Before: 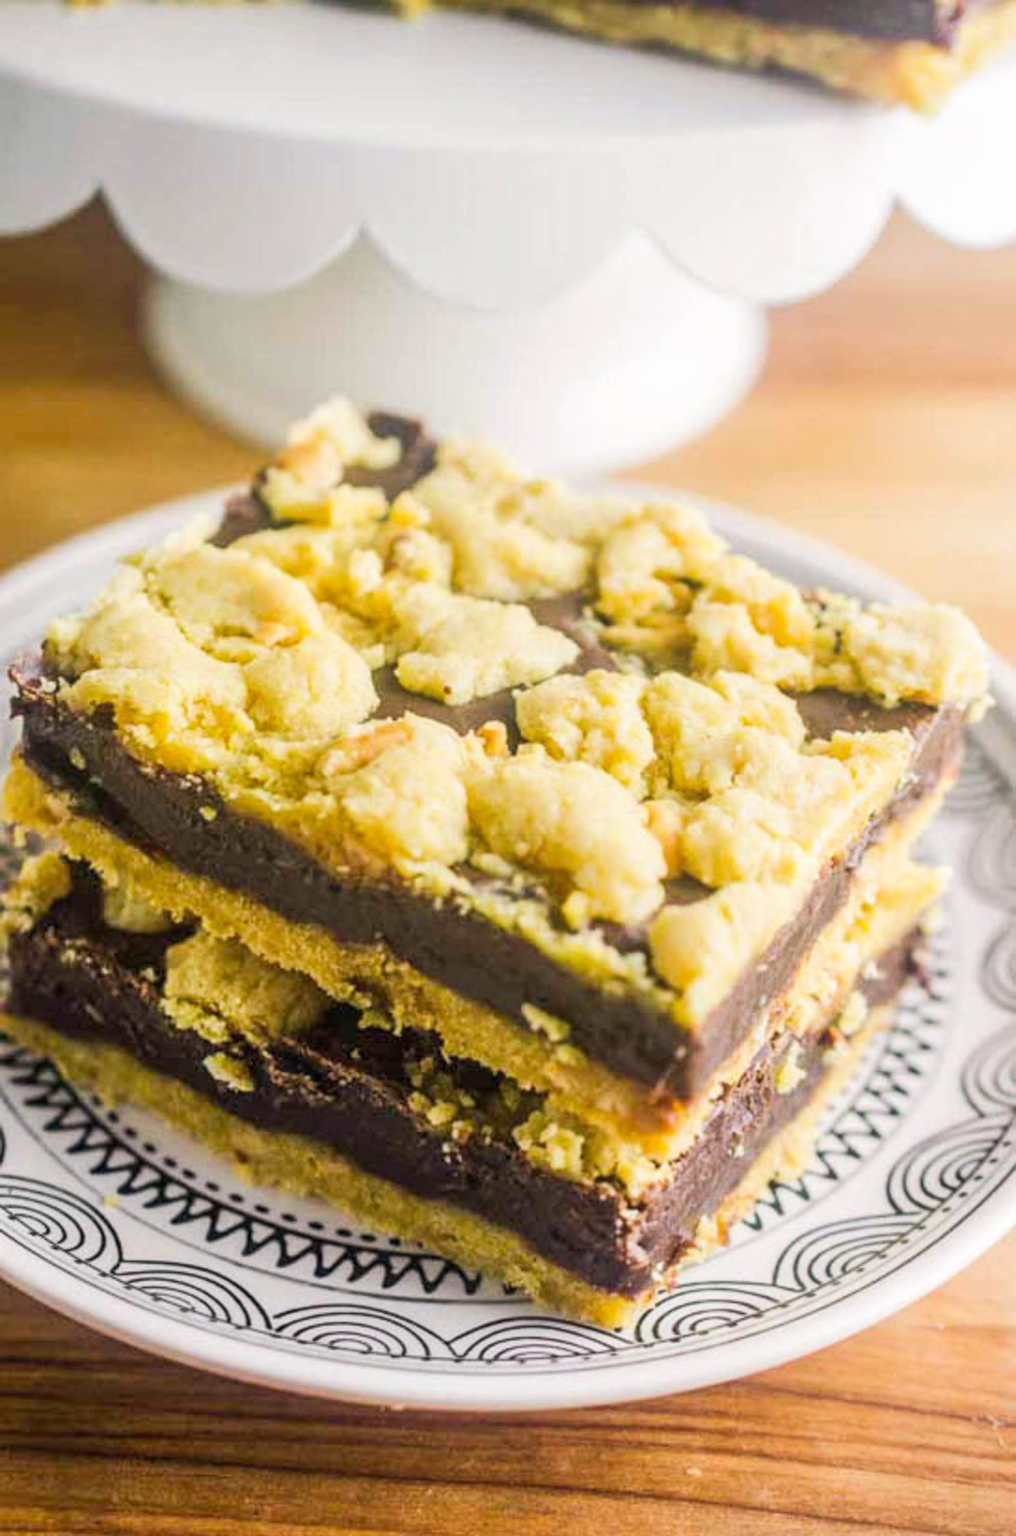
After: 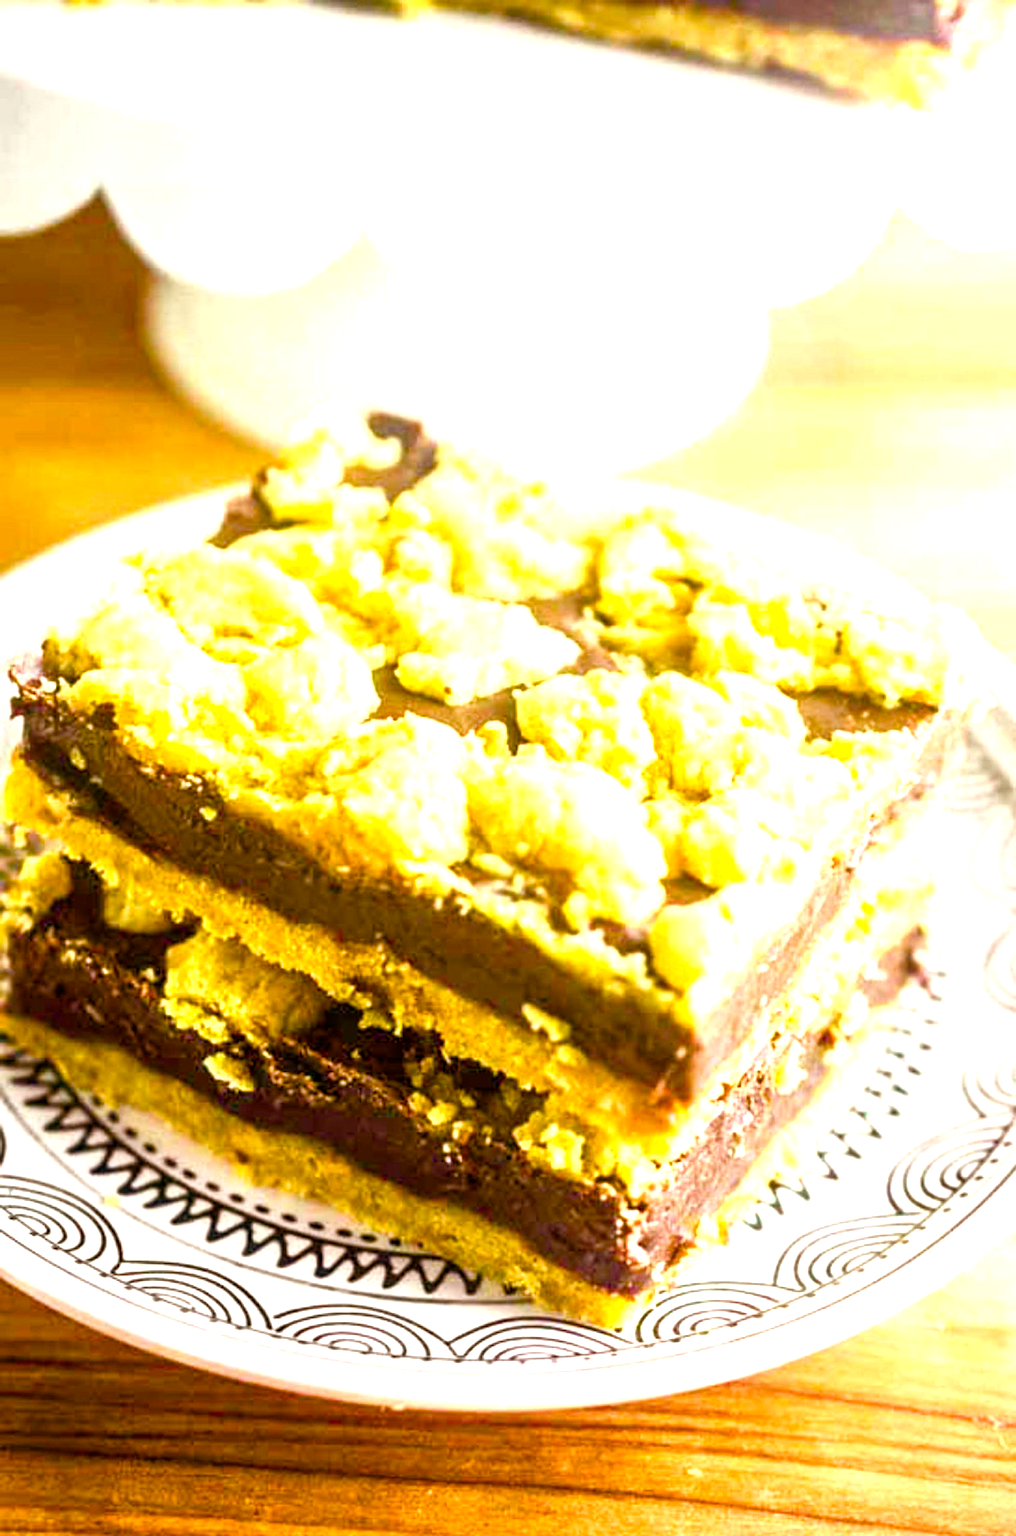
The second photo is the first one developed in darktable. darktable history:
color balance rgb: power › luminance 9.894%, power › chroma 2.821%, power › hue 59.67°, perceptual saturation grading › global saturation 46.2%, perceptual saturation grading › highlights -49.882%, perceptual saturation grading › shadows 29.372%, global vibrance 25.116%, contrast 20.313%
exposure: black level correction 0.001, exposure 0.675 EV, compensate highlight preservation false
